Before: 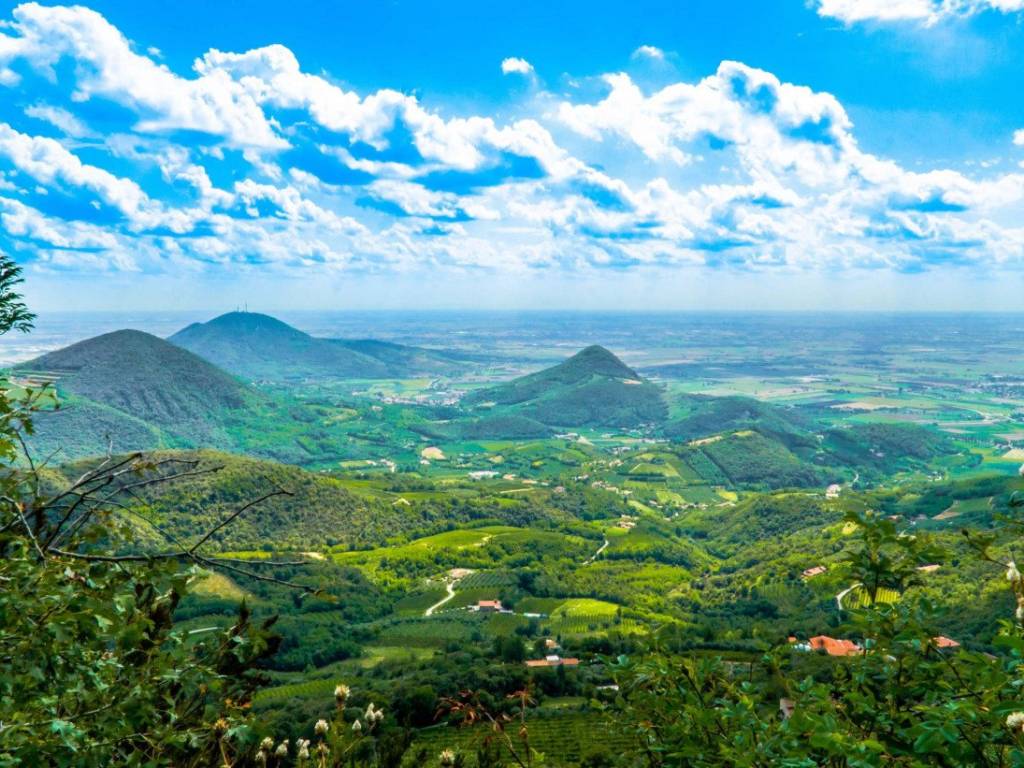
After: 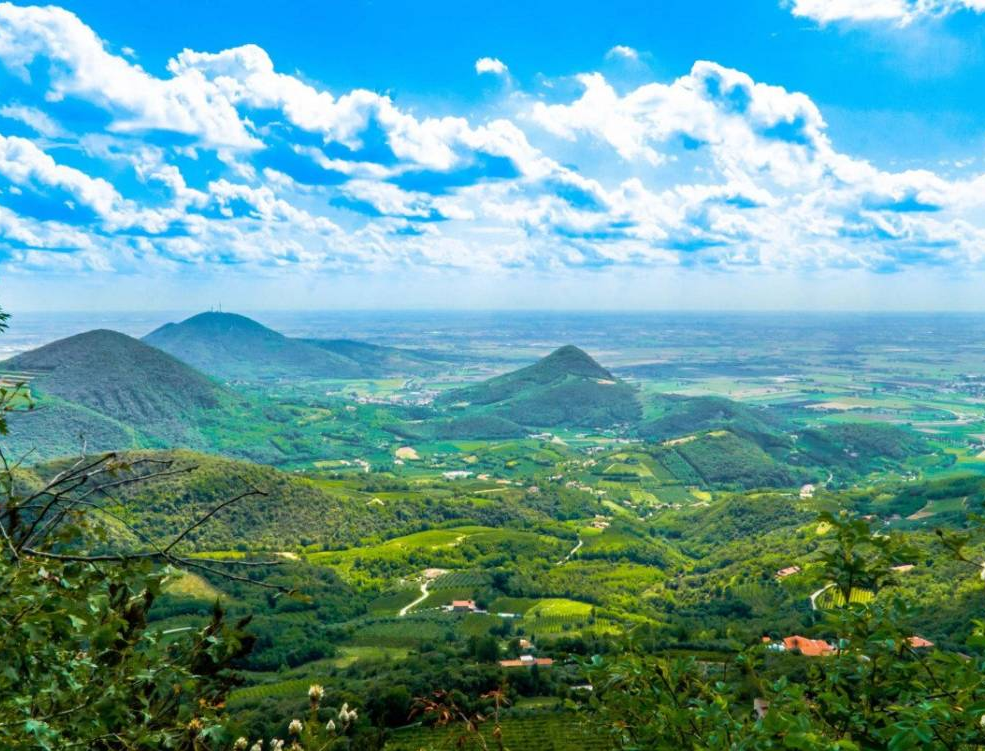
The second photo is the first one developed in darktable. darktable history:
crop and rotate: left 2.615%, right 1.163%, bottom 2.131%
